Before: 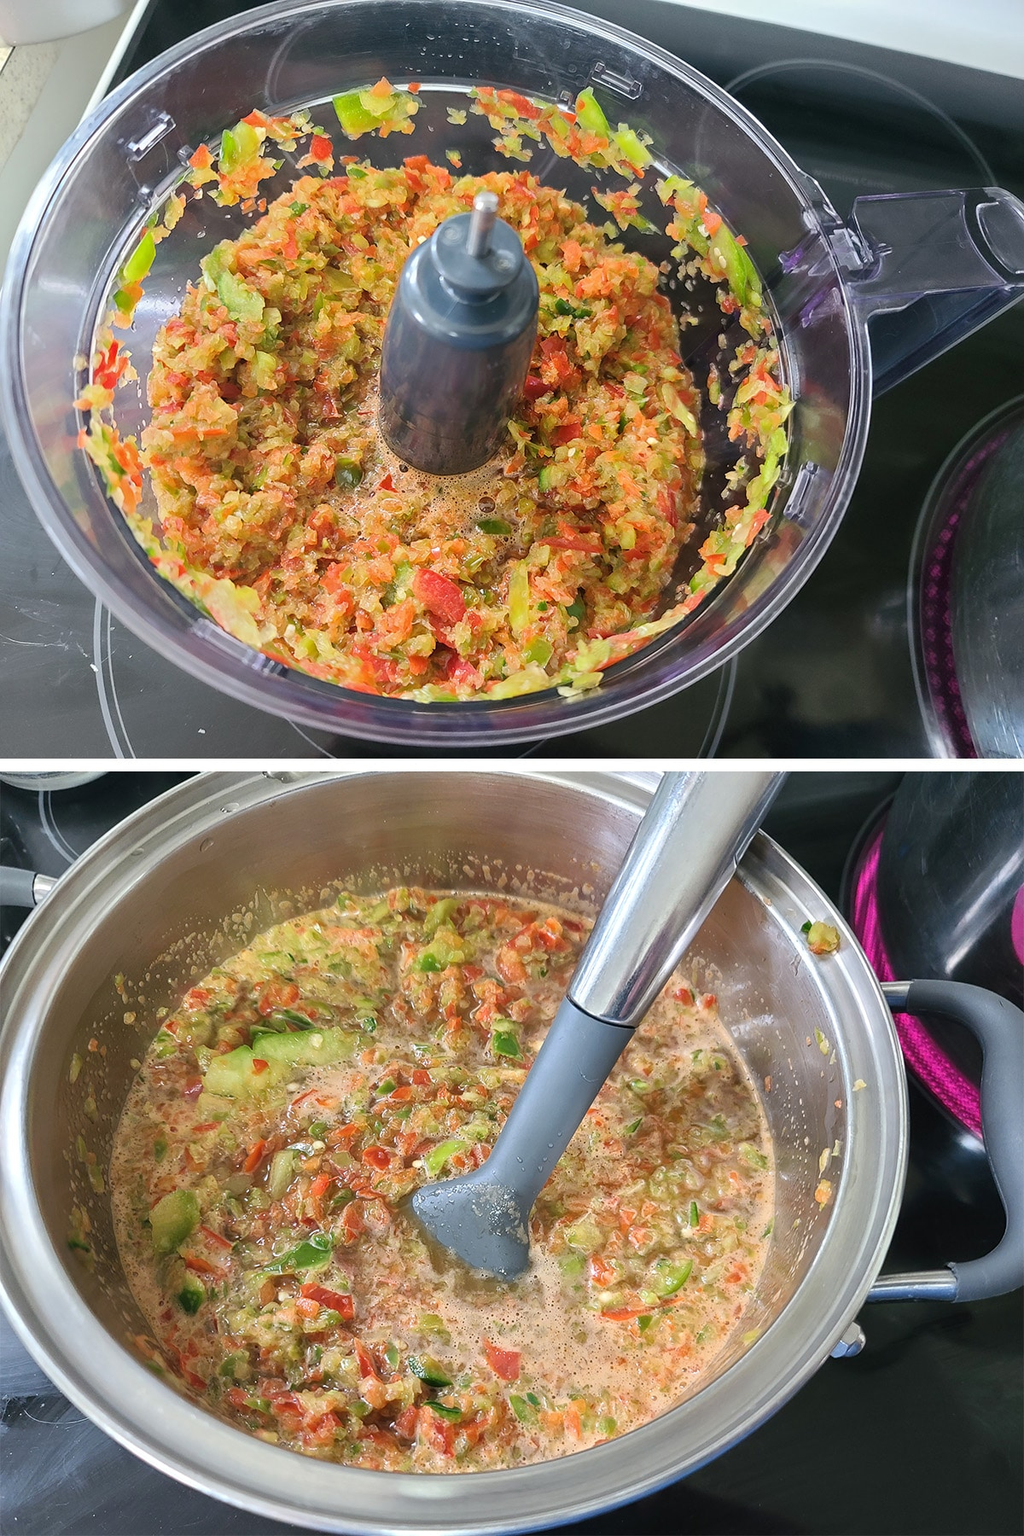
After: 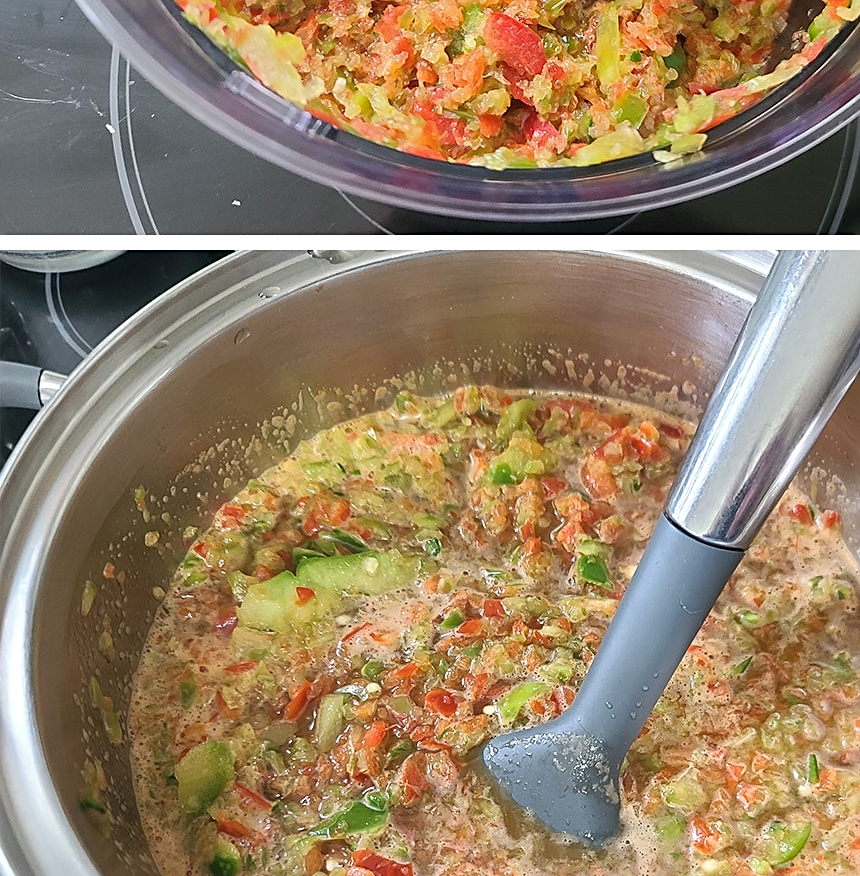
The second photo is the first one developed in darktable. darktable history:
crop: top 36.388%, right 28.276%, bottom 14.931%
tone equalizer: -7 EV 0.103 EV
sharpen: amount 0.471
